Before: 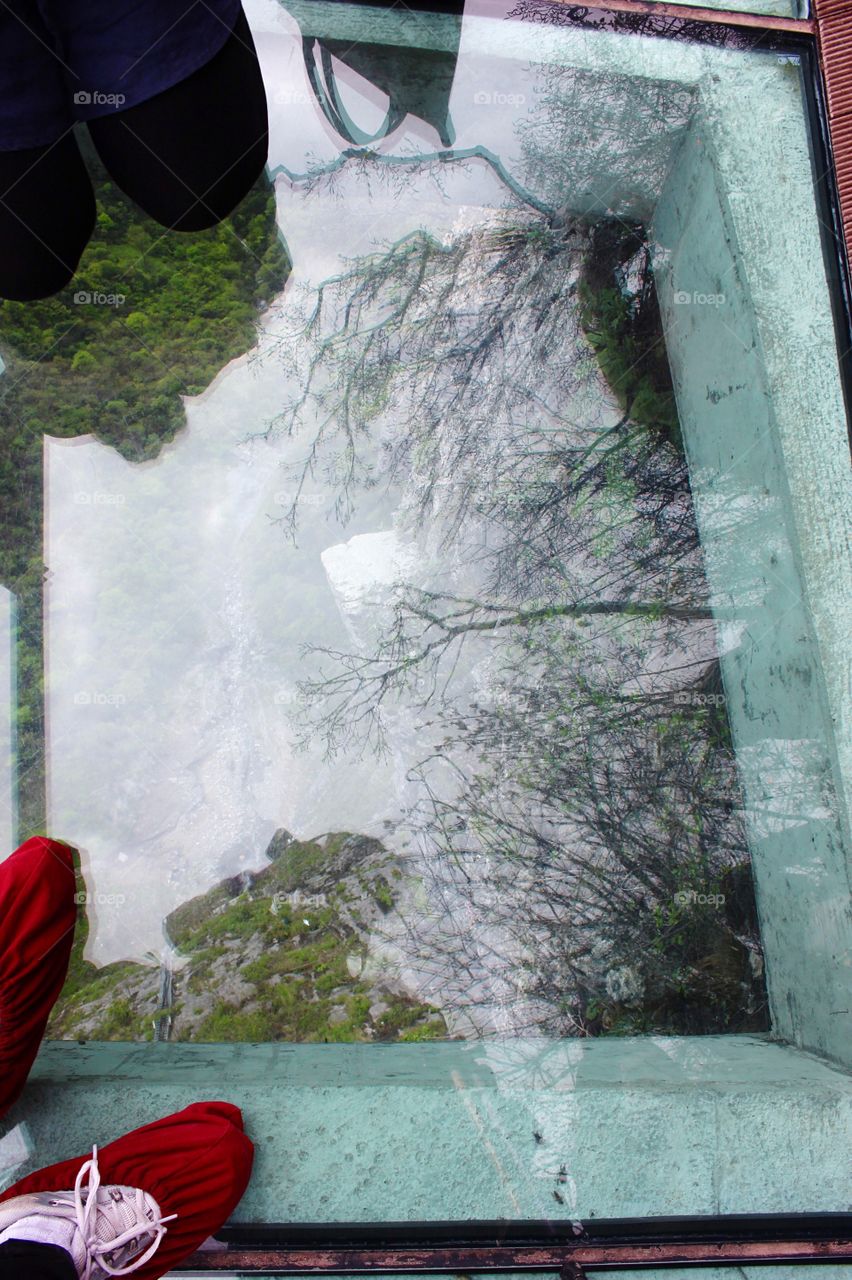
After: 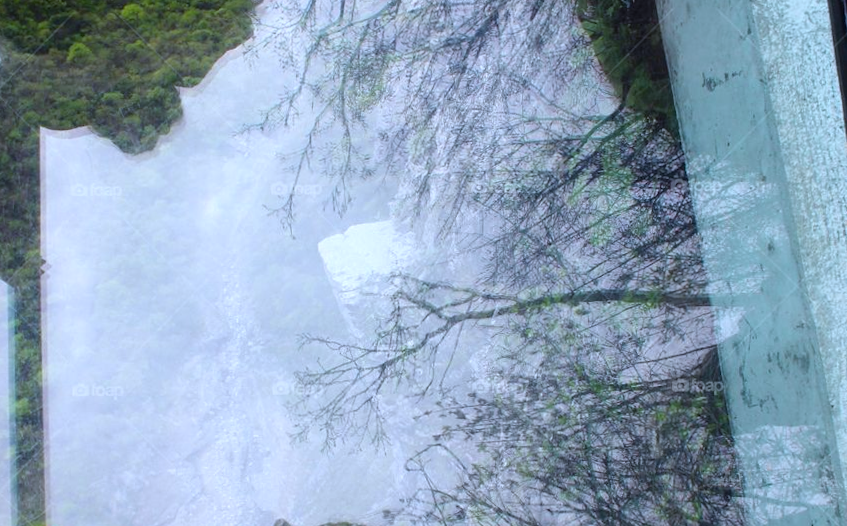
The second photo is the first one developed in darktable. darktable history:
crop and rotate: top 23.84%, bottom 34.294%
white balance: red 0.926, green 1.003, blue 1.133
rotate and perspective: rotation -0.45°, automatic cropping original format, crop left 0.008, crop right 0.992, crop top 0.012, crop bottom 0.988
tone equalizer: on, module defaults
